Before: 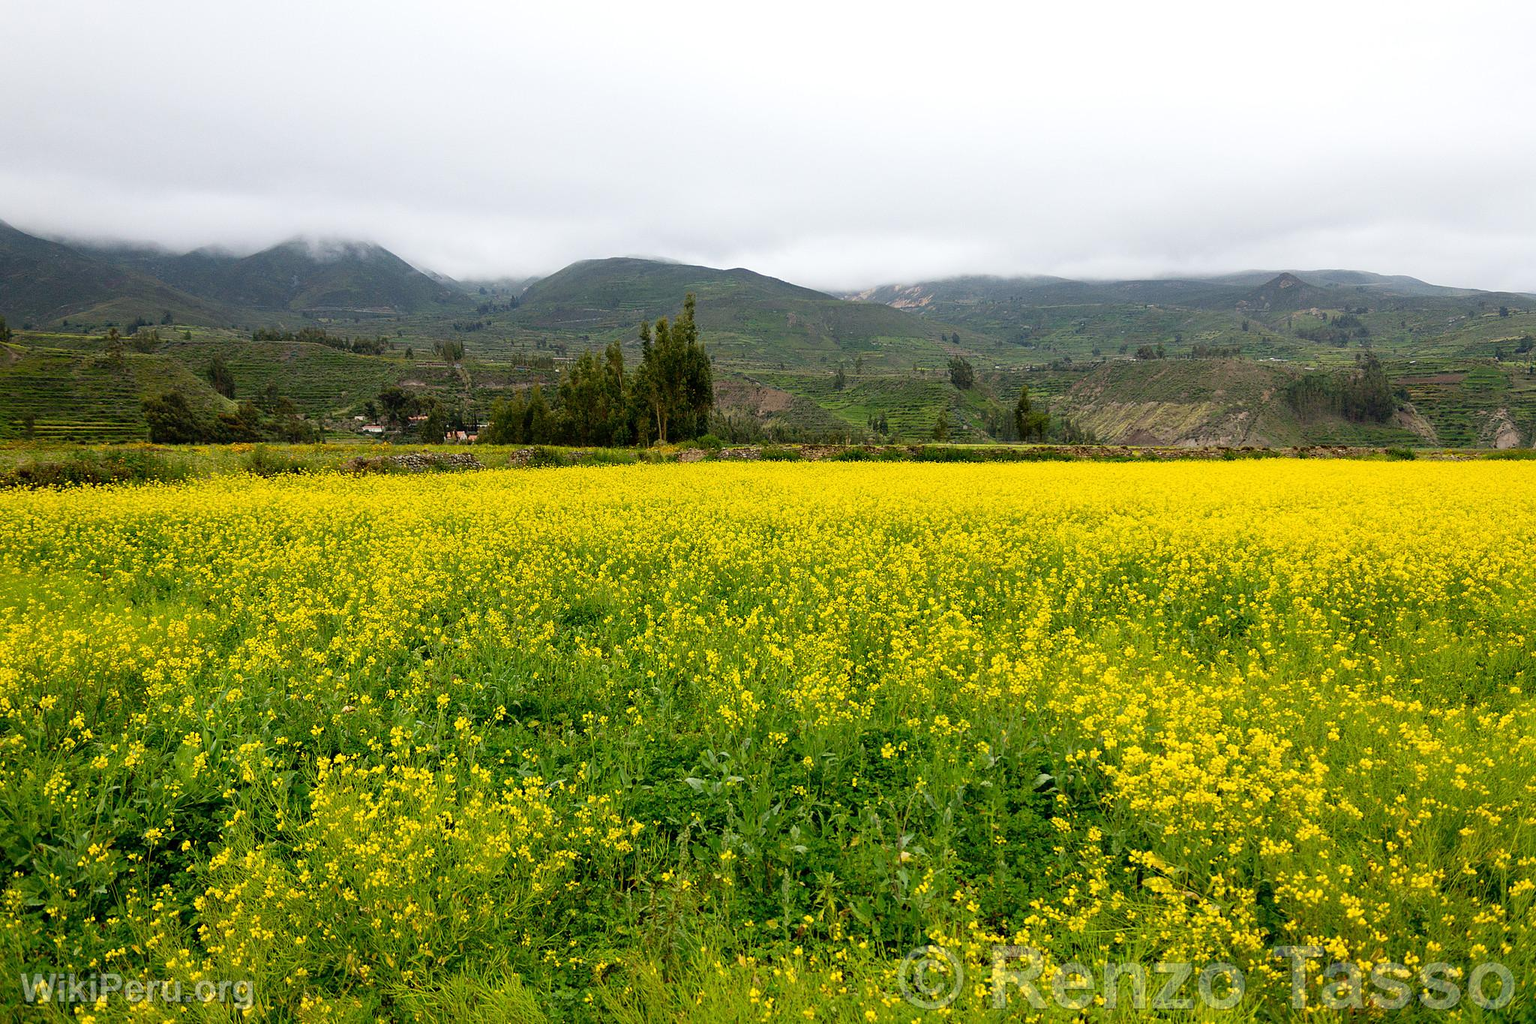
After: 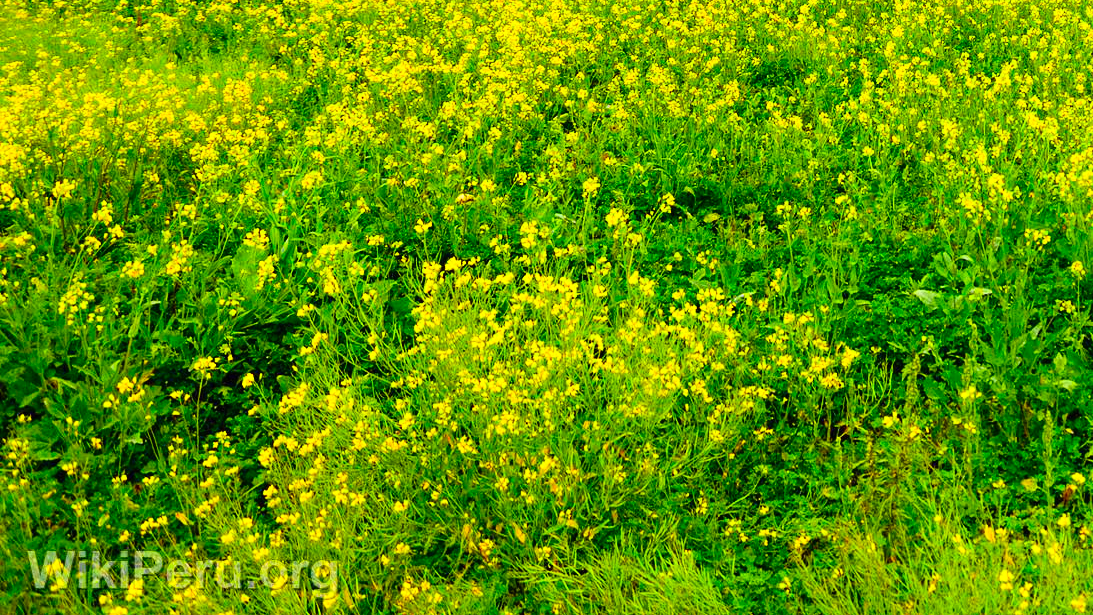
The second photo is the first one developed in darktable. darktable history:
crop and rotate: top 54.778%, right 46.61%, bottom 0.159%
contrast brightness saturation: contrast 0.2, brightness 0.2, saturation 0.8
color balance: contrast 8.5%, output saturation 105%
